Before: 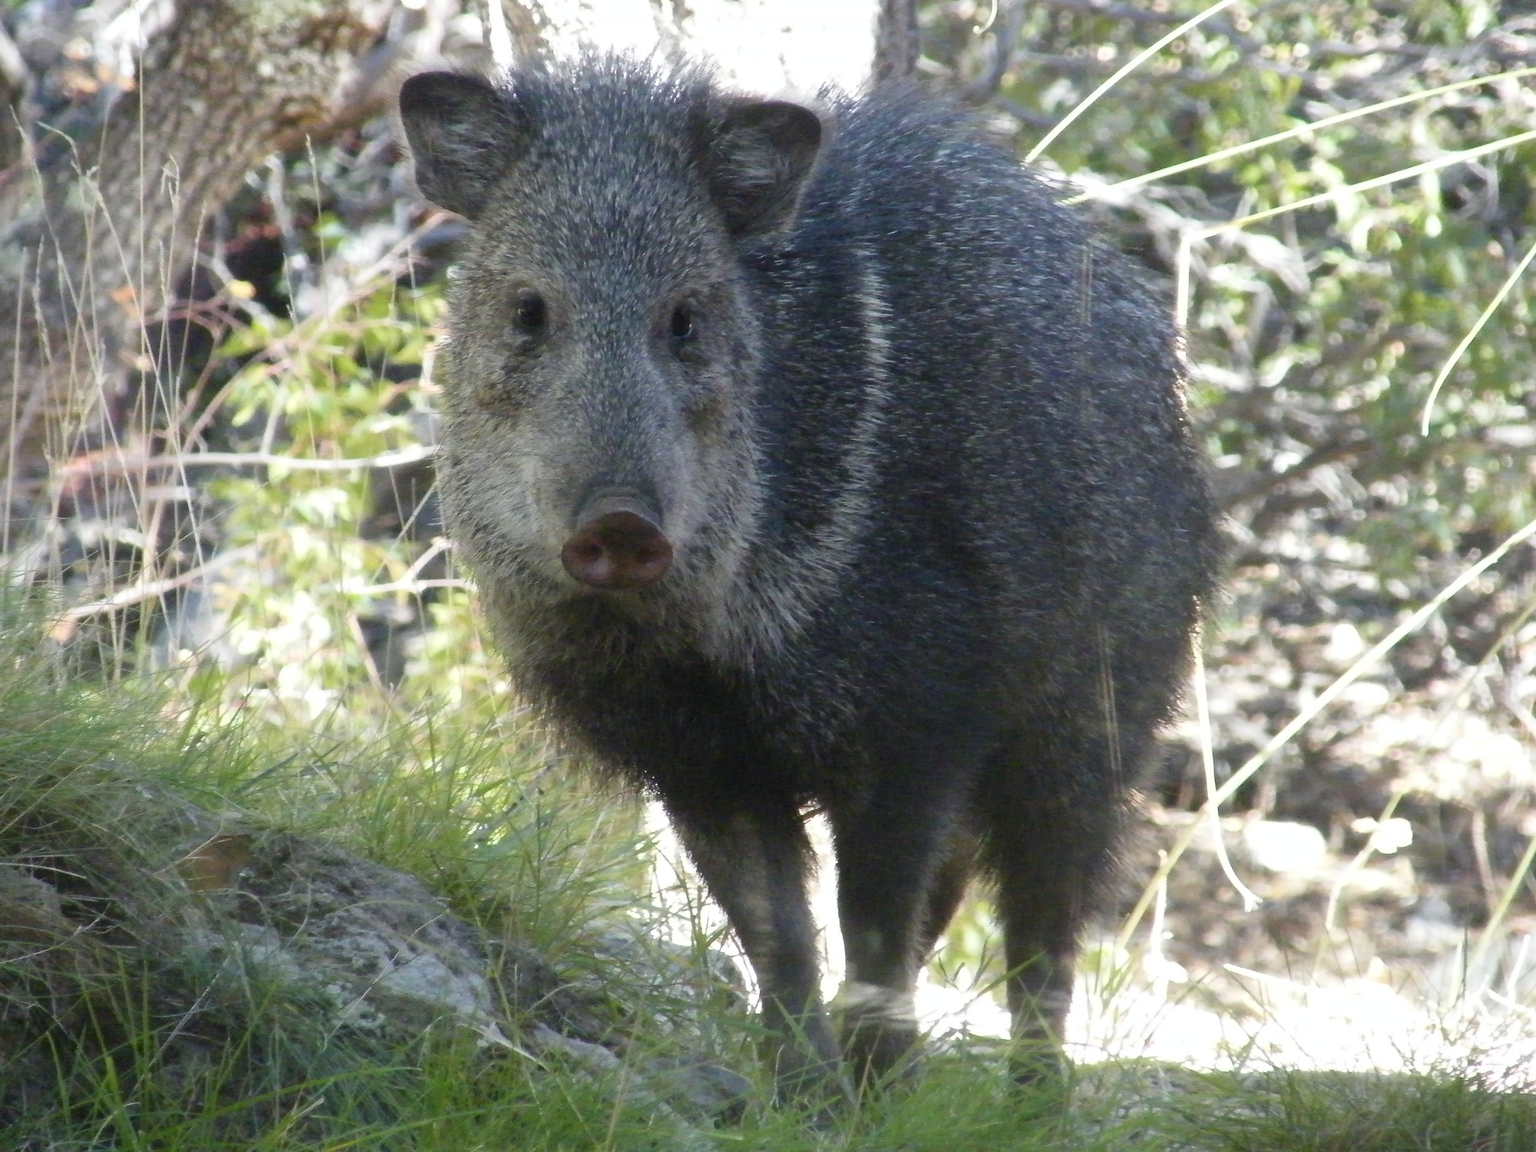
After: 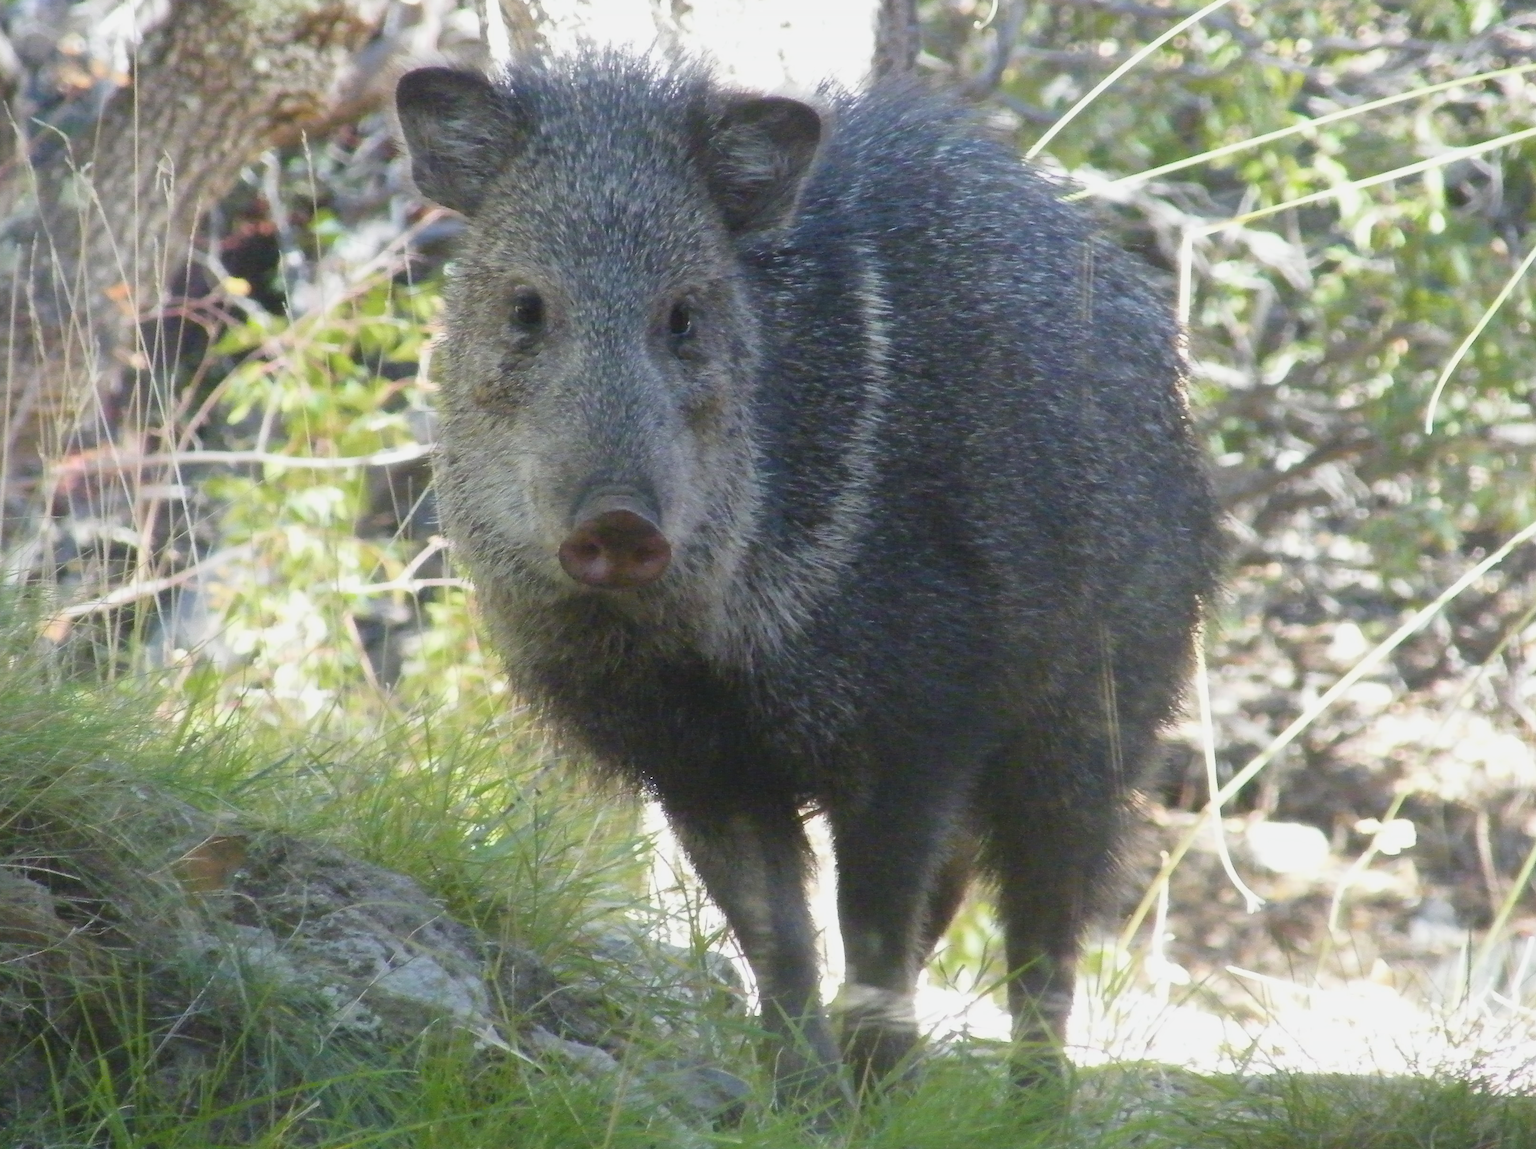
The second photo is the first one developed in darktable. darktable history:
contrast brightness saturation: contrast -0.1, brightness 0.05, saturation 0.08
crop: left 0.434%, top 0.485%, right 0.244%, bottom 0.386%
